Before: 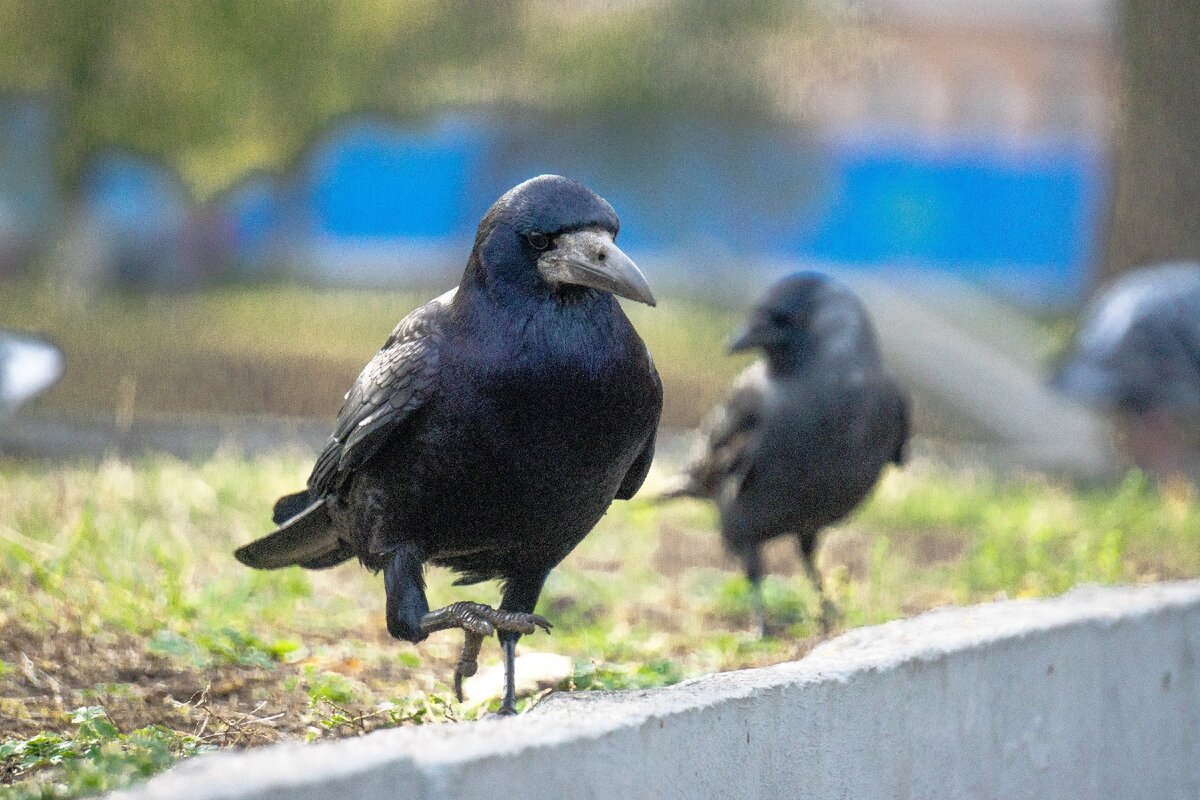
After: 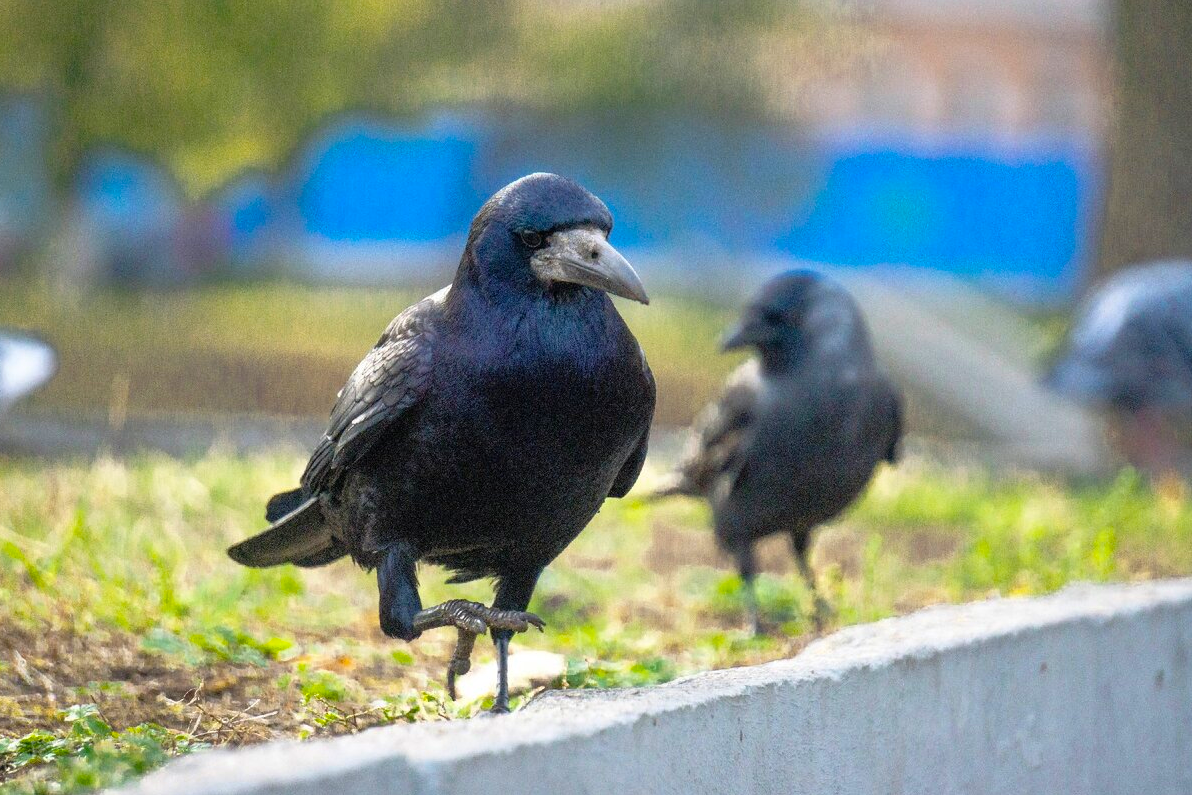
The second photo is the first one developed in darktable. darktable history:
exposure: compensate highlight preservation false
color balance rgb: perceptual saturation grading › global saturation 25.257%, global vibrance 20%
crop and rotate: left 0.598%, top 0.351%, bottom 0.243%
